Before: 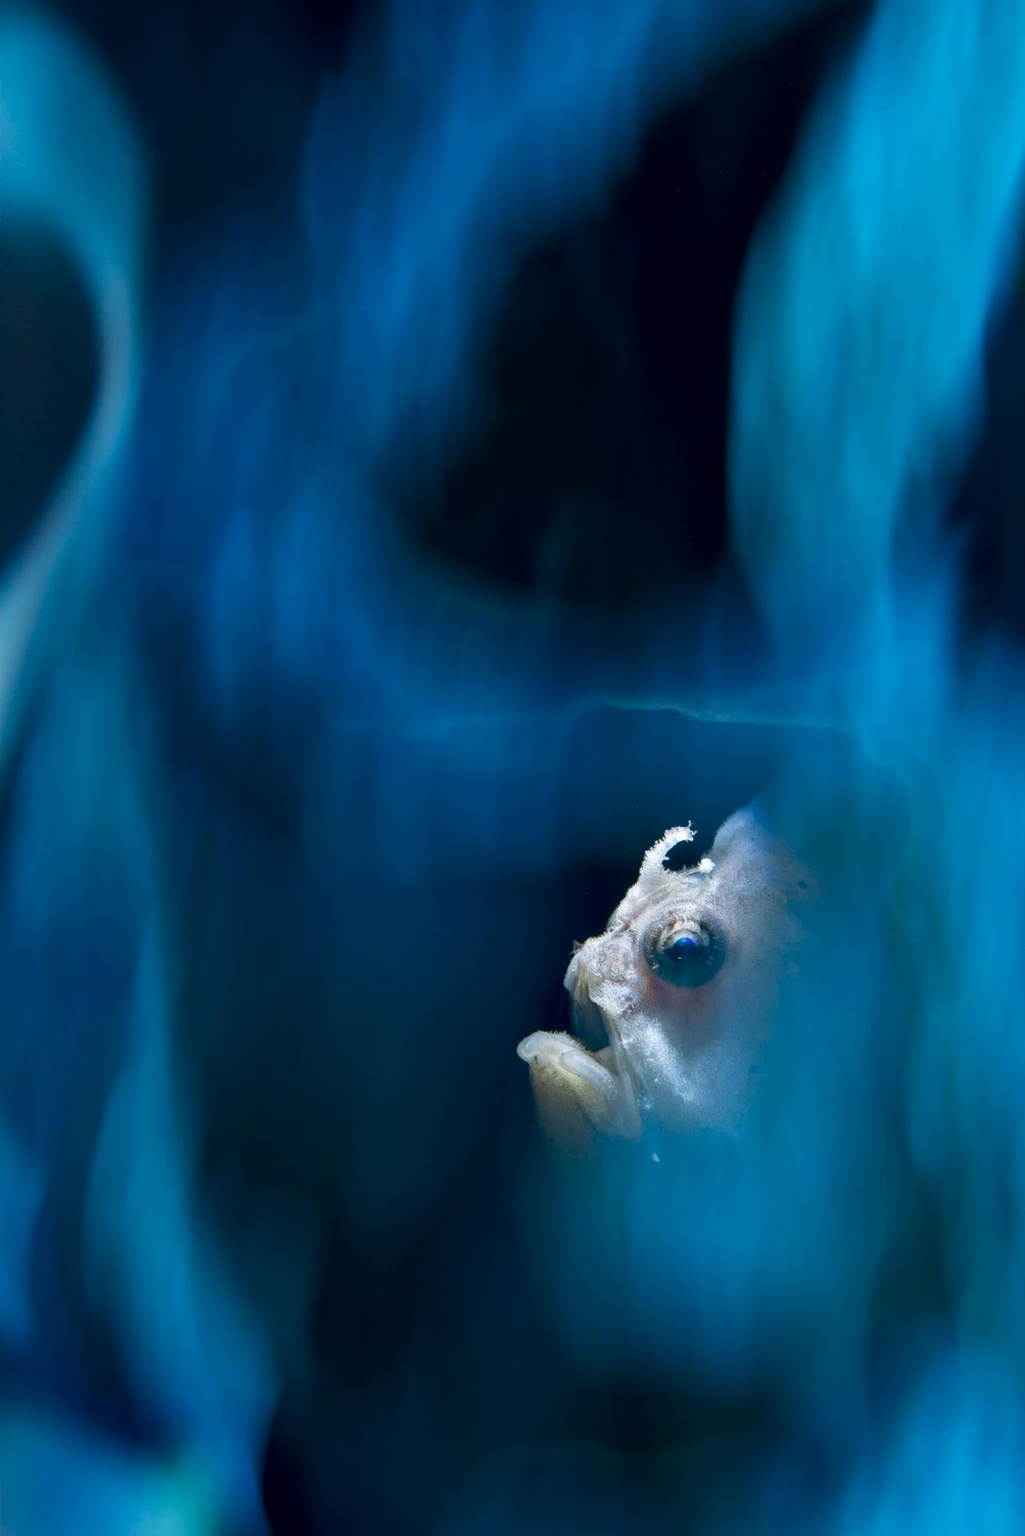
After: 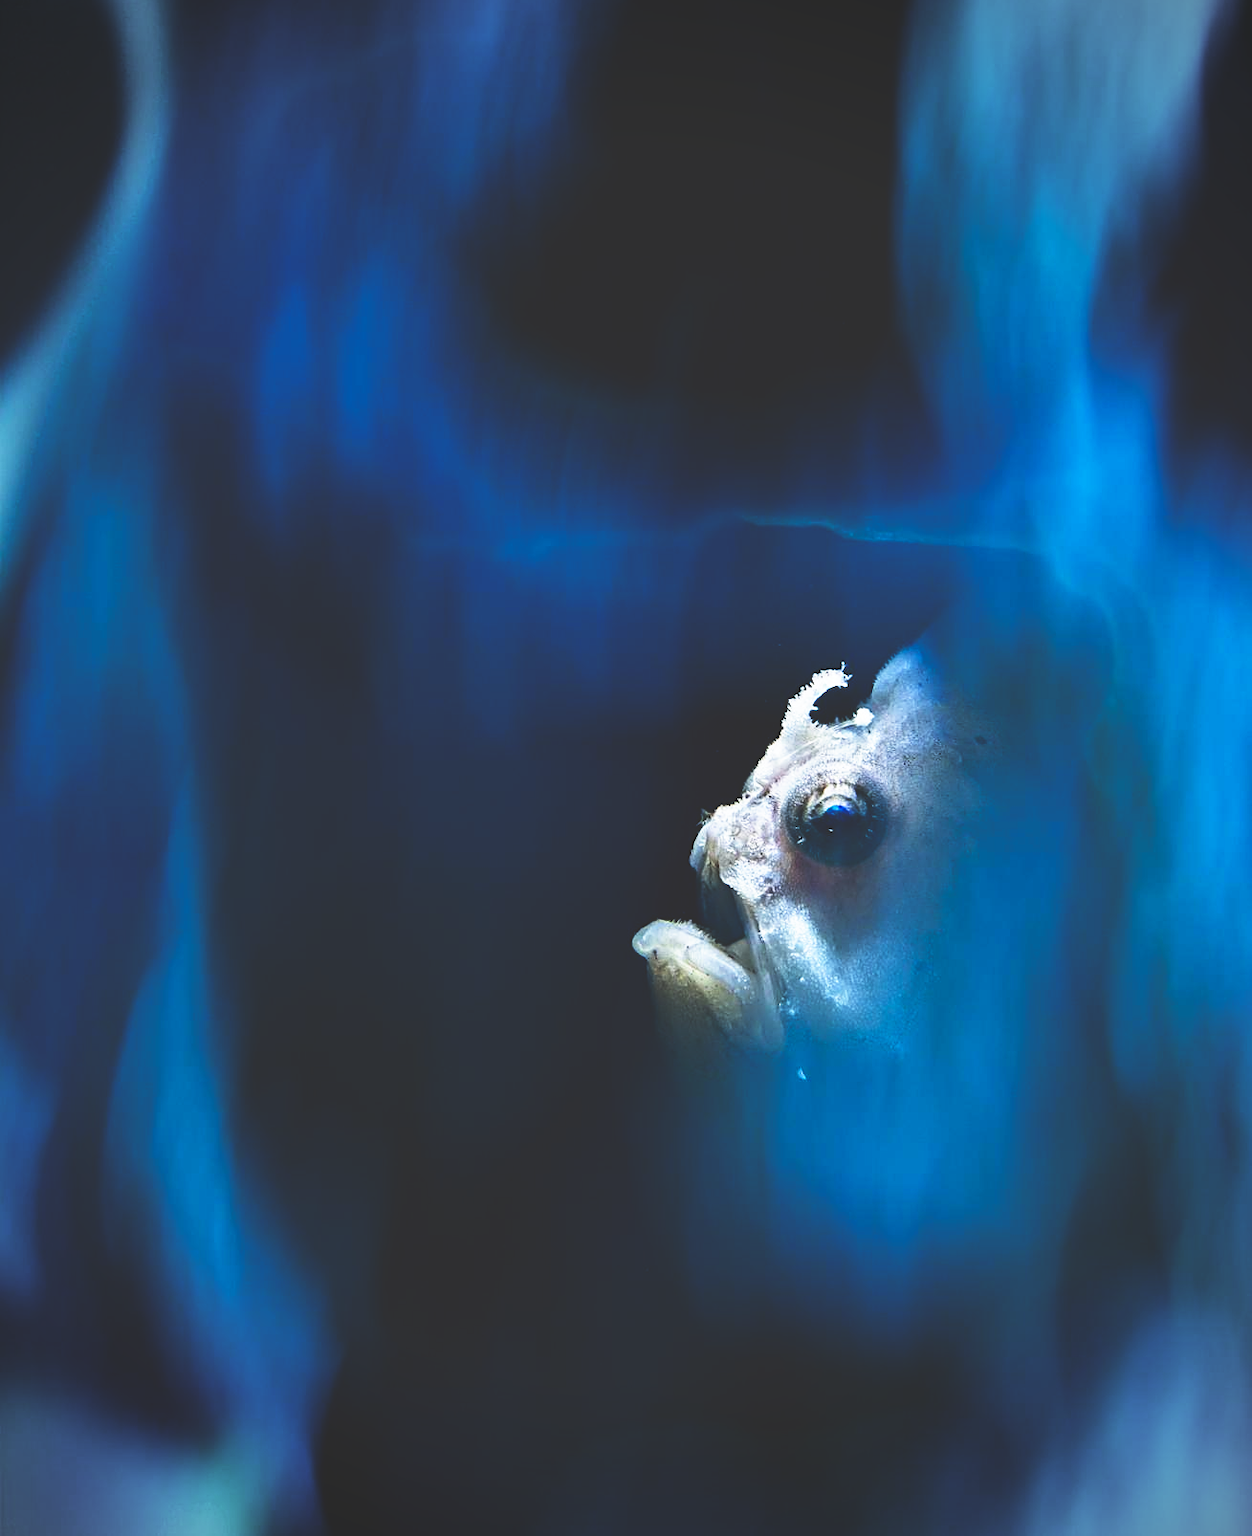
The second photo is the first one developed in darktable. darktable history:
tone curve: curves: ch0 [(0, 0.032) (0.181, 0.156) (0.751, 0.762) (1, 1)], color space Lab, independent channels, preserve colors none
color correction: highlights b* 0.037
base curve: curves: ch0 [(0, 0.036) (0.007, 0.037) (0.604, 0.887) (1, 1)], preserve colors none
vignetting: on, module defaults
sharpen: on, module defaults
crop and rotate: top 18.218%
